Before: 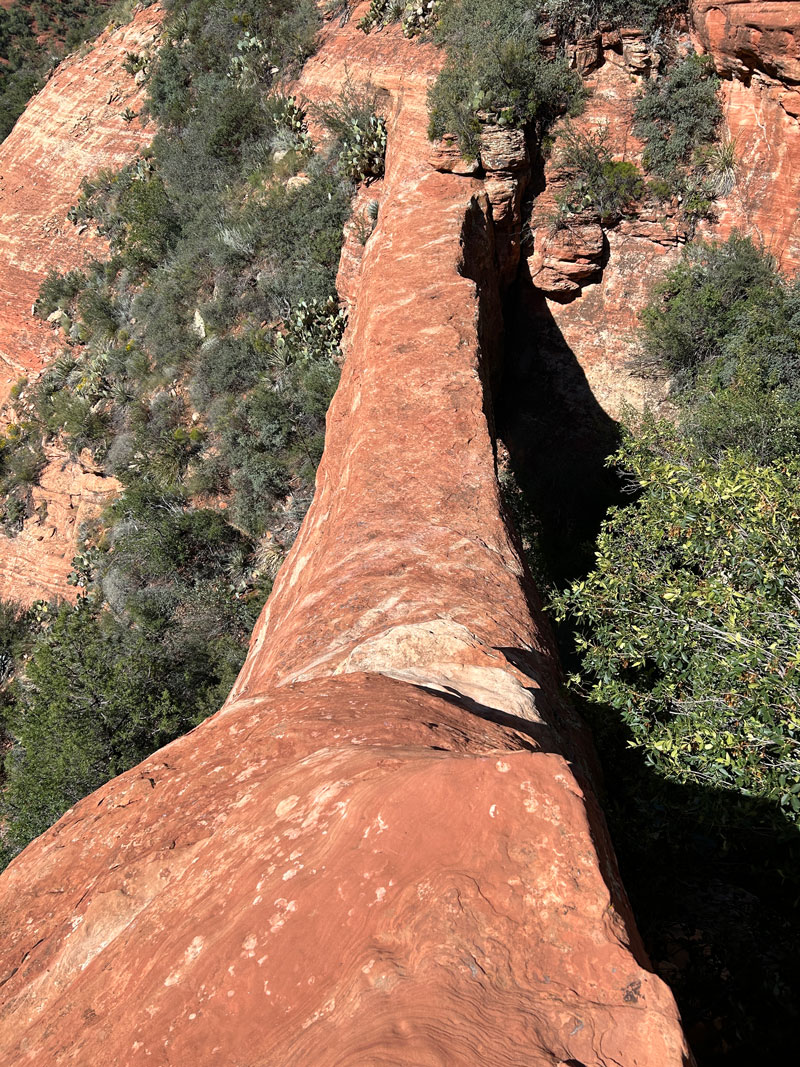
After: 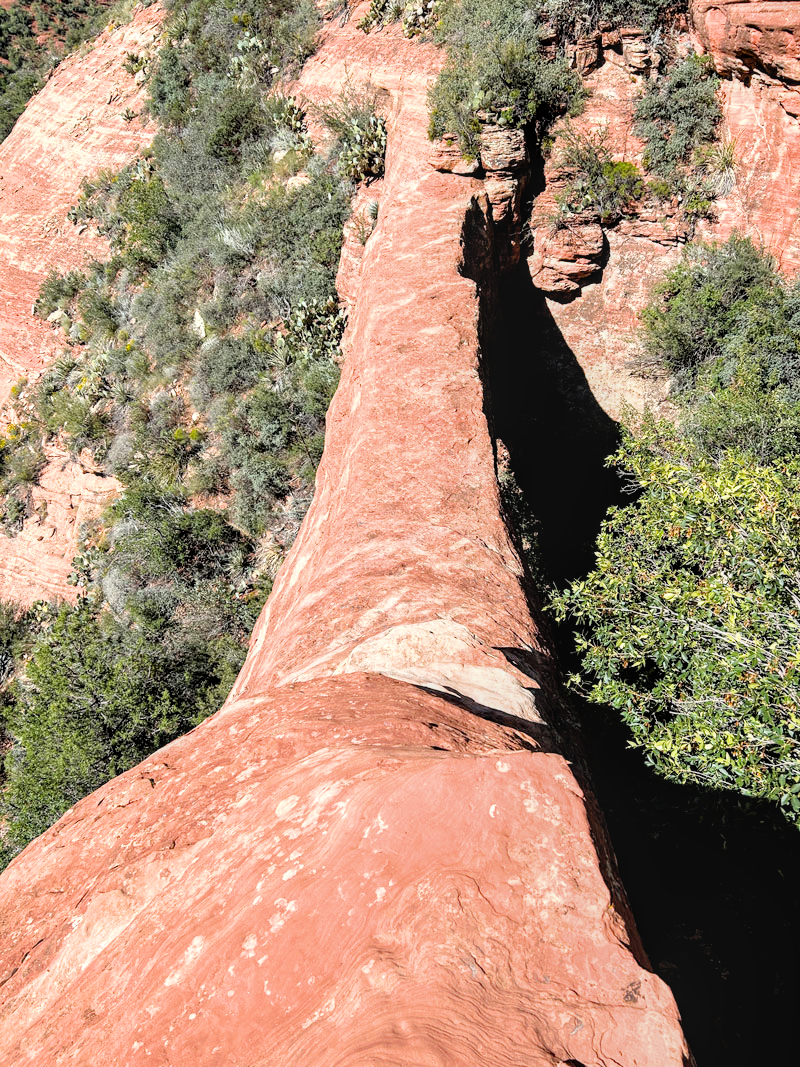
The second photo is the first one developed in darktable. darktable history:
local contrast: on, module defaults
filmic rgb: black relative exposure -5 EV, hardness 2.88, highlights saturation mix -30%
exposure: black level correction 0, exposure 1.2 EV, compensate highlight preservation false
color balance rgb: perceptual saturation grading › global saturation 20%
